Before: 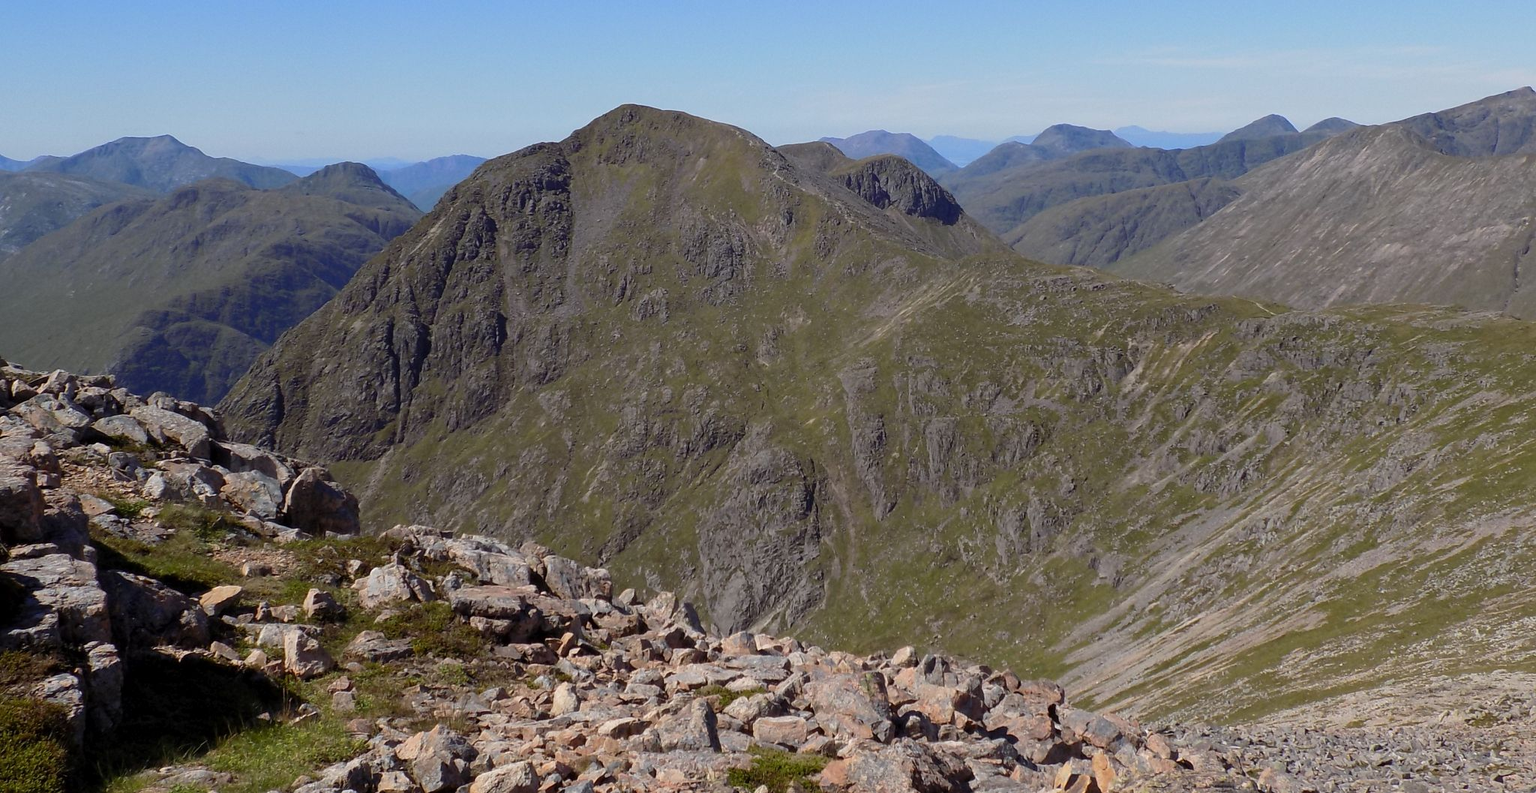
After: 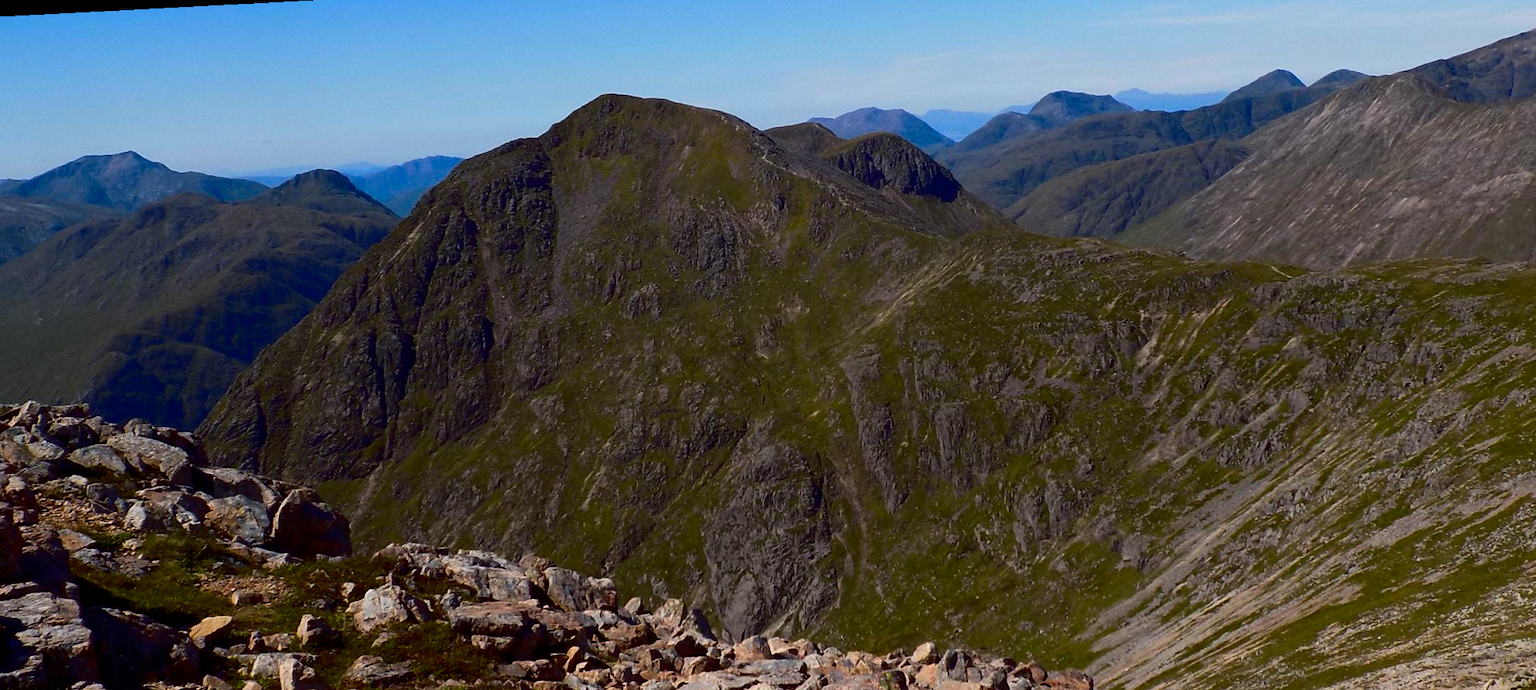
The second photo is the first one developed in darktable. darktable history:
rotate and perspective: rotation -3°, crop left 0.031, crop right 0.968, crop top 0.07, crop bottom 0.93
color balance rgb: perceptual saturation grading › global saturation 25%, global vibrance 20%
crop and rotate: top 0%, bottom 11.49%
contrast brightness saturation: contrast 0.19, brightness -0.24, saturation 0.11
